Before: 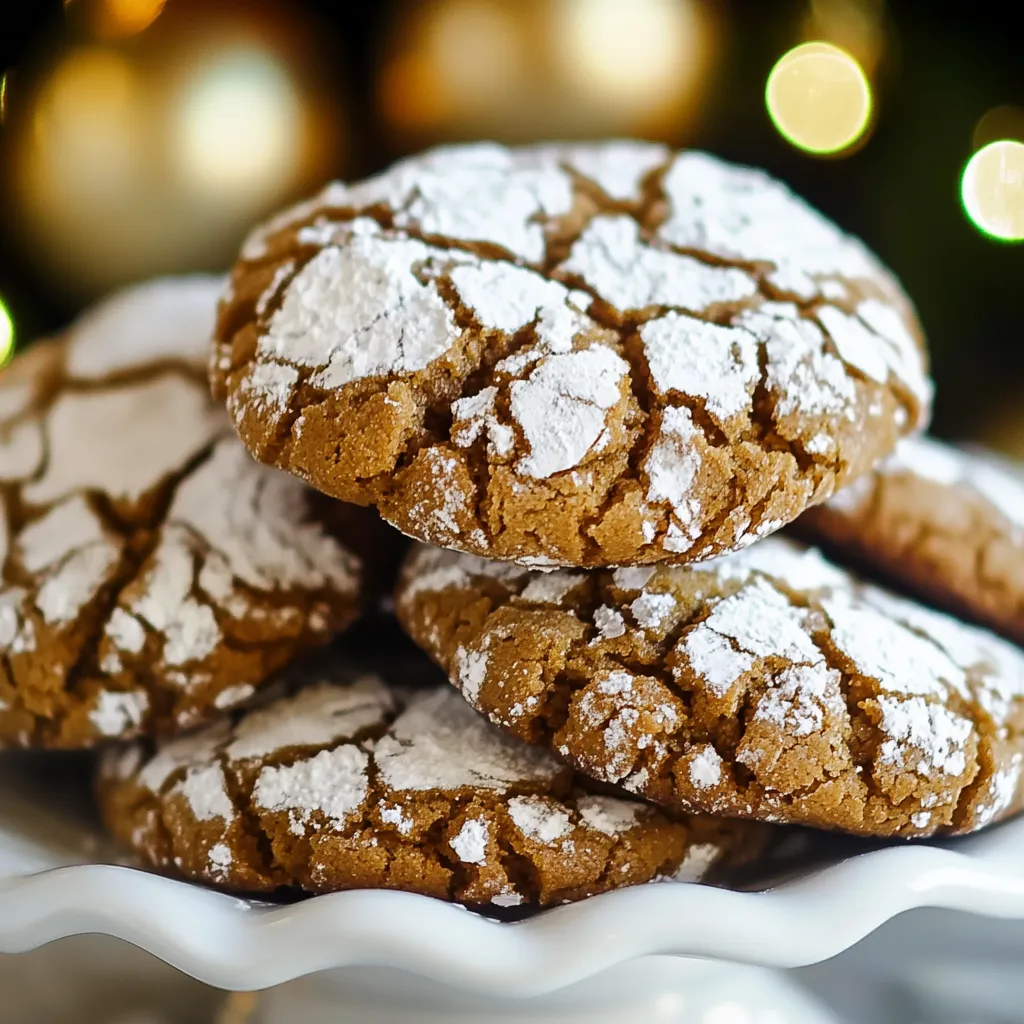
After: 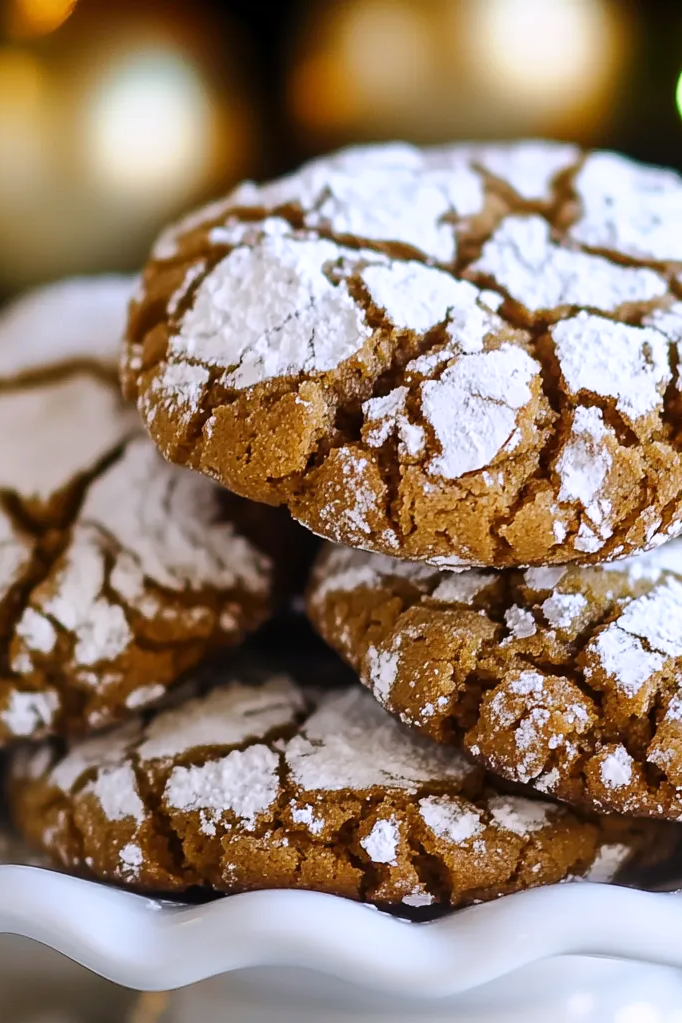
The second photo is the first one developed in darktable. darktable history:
crop and rotate: left 8.786%, right 24.548%
white balance: red 1.004, blue 1.096
